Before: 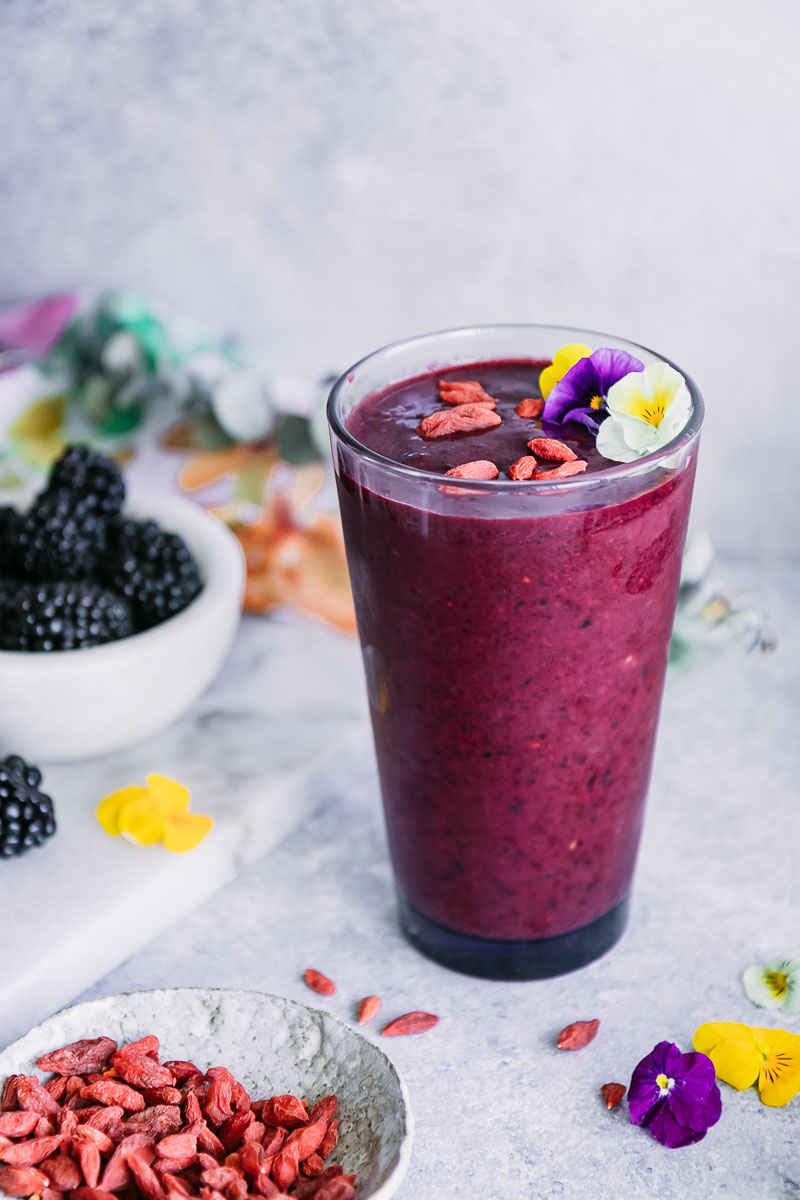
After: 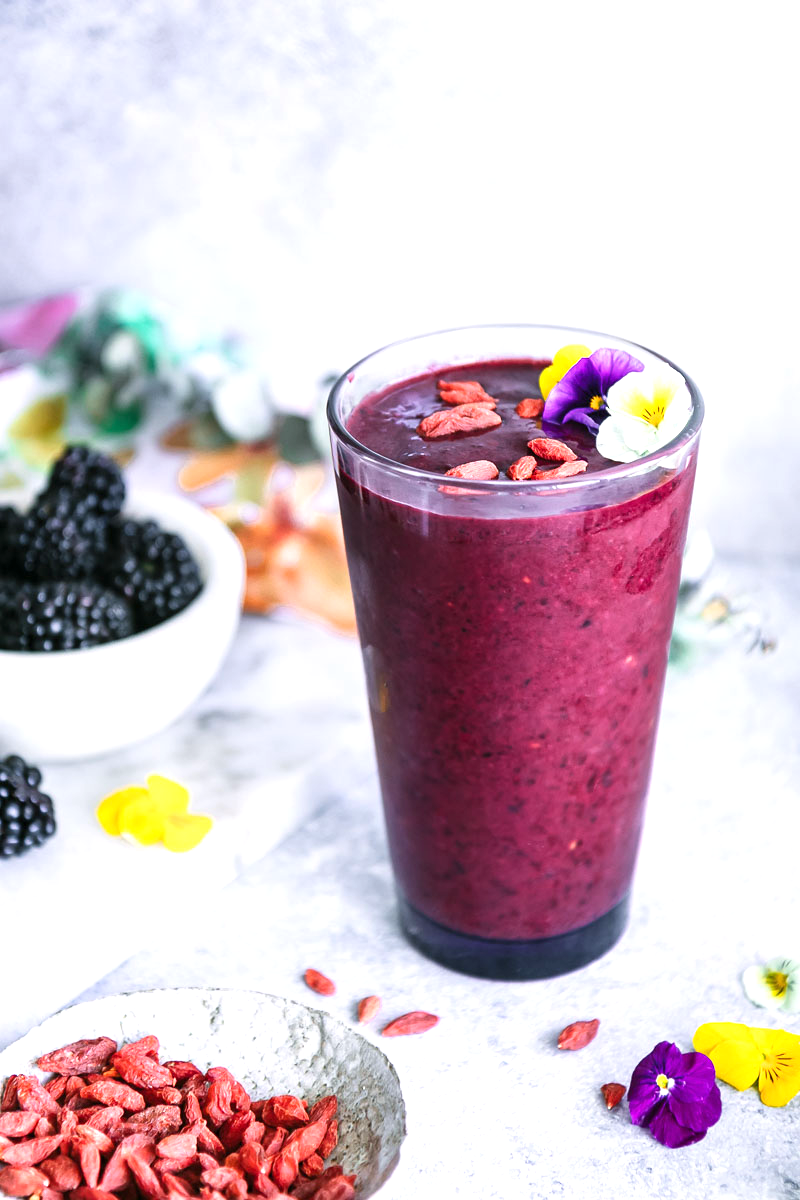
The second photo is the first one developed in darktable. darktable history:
exposure: exposure 0.636 EV, compensate highlight preservation false
